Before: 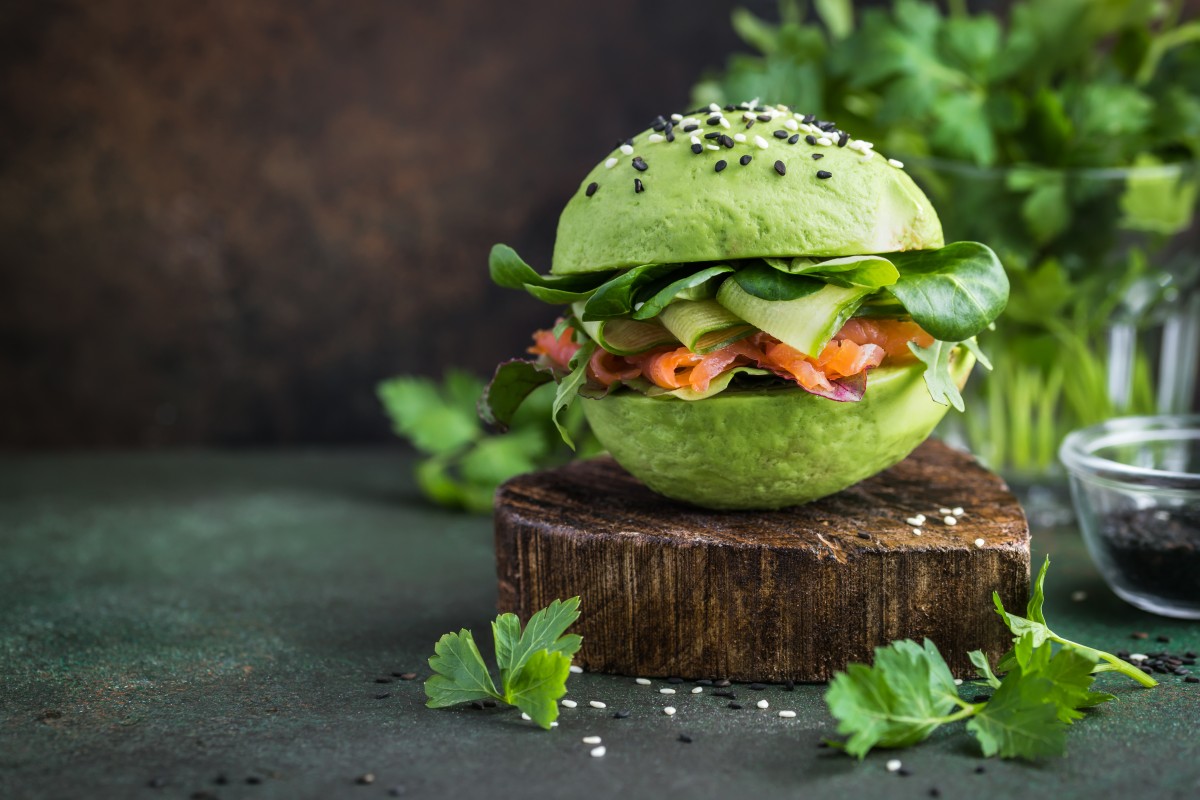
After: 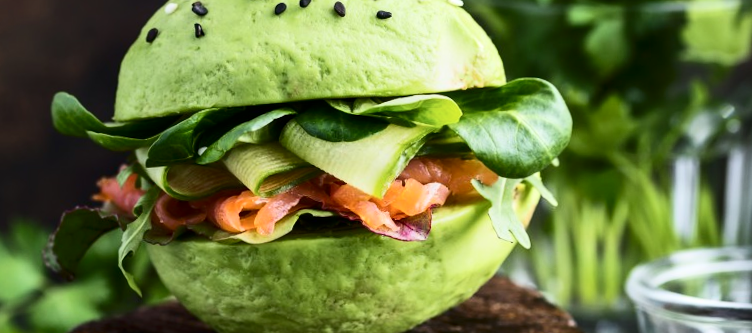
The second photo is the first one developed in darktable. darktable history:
crop: left 36.005%, top 18.293%, right 0.31%, bottom 38.444%
rotate and perspective: rotation -1.42°, crop left 0.016, crop right 0.984, crop top 0.035, crop bottom 0.965
contrast brightness saturation: contrast 0.28
